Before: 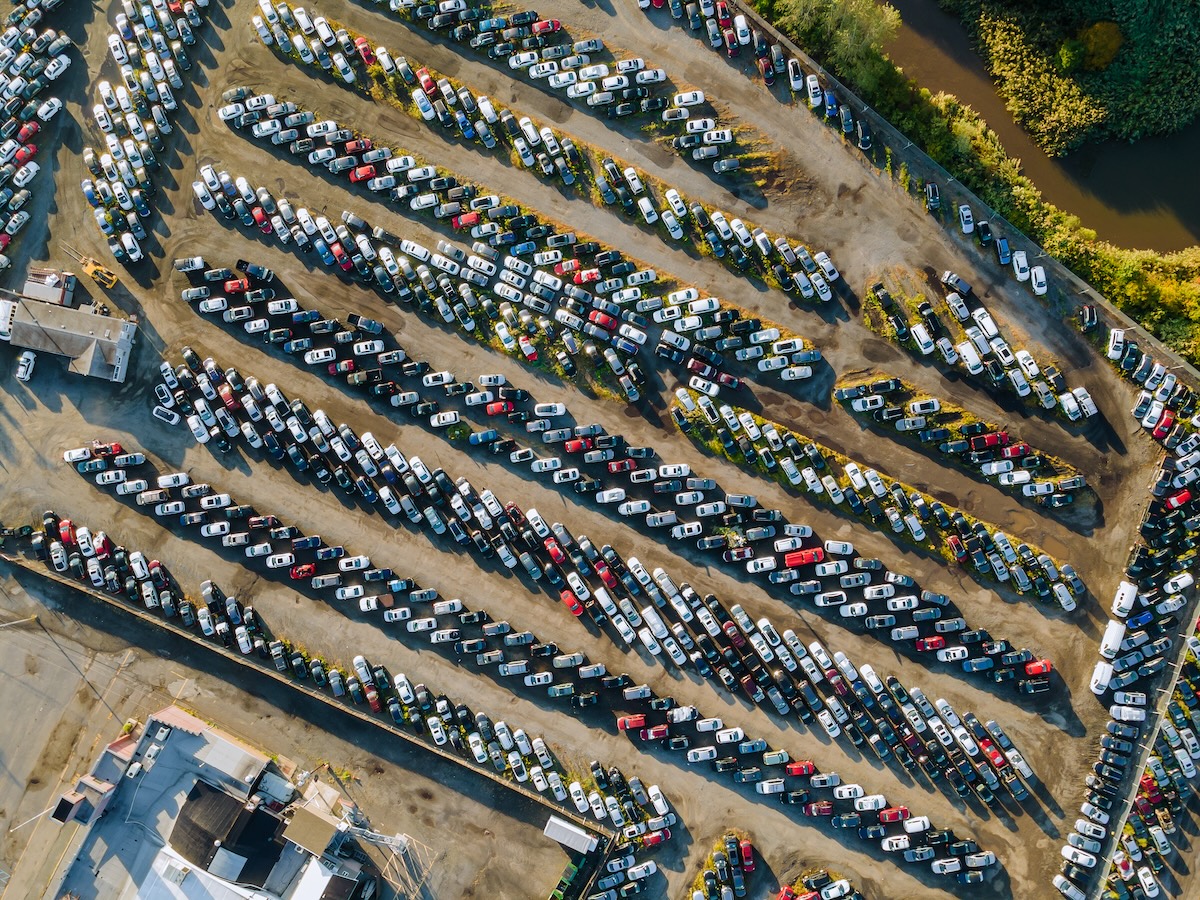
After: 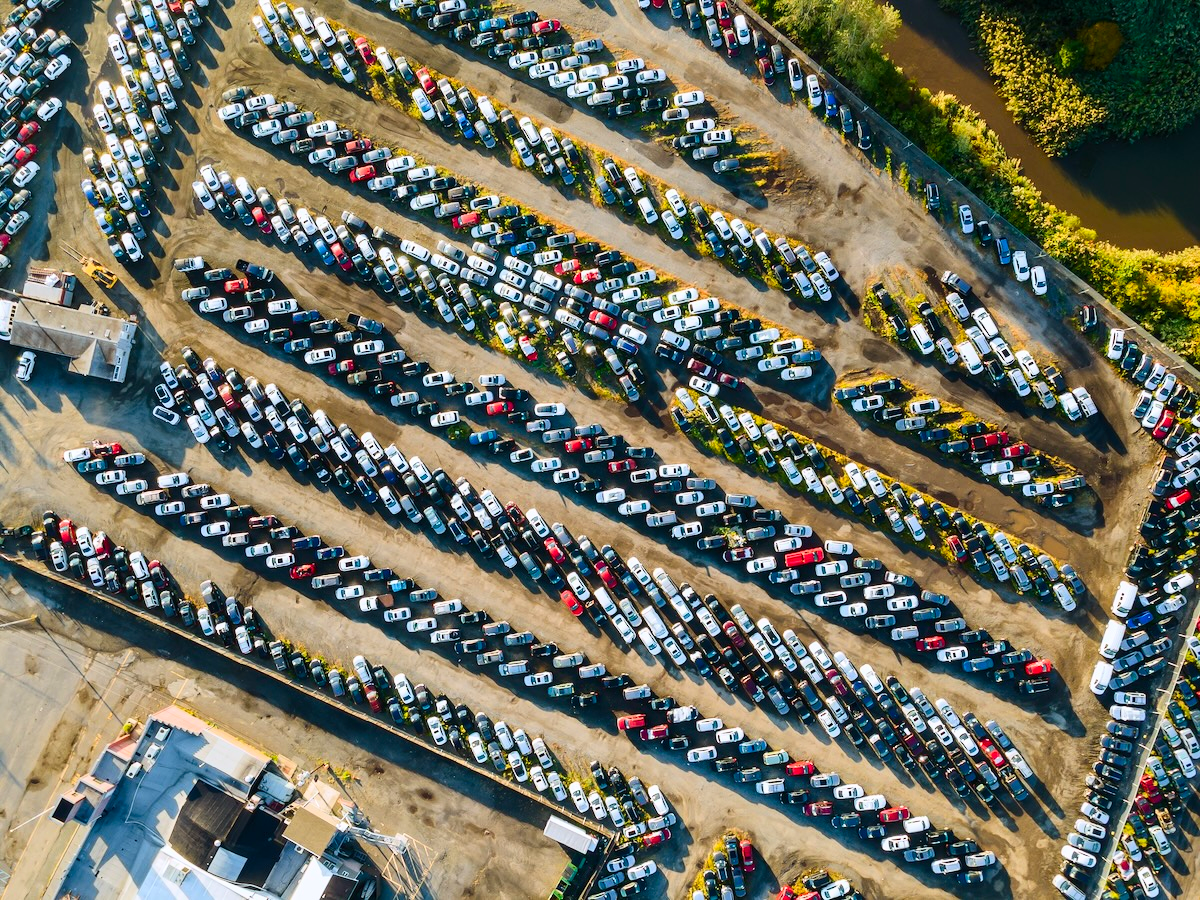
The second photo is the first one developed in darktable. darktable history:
contrast brightness saturation: contrast 0.235, brightness 0.1, saturation 0.289
tone equalizer: on, module defaults
